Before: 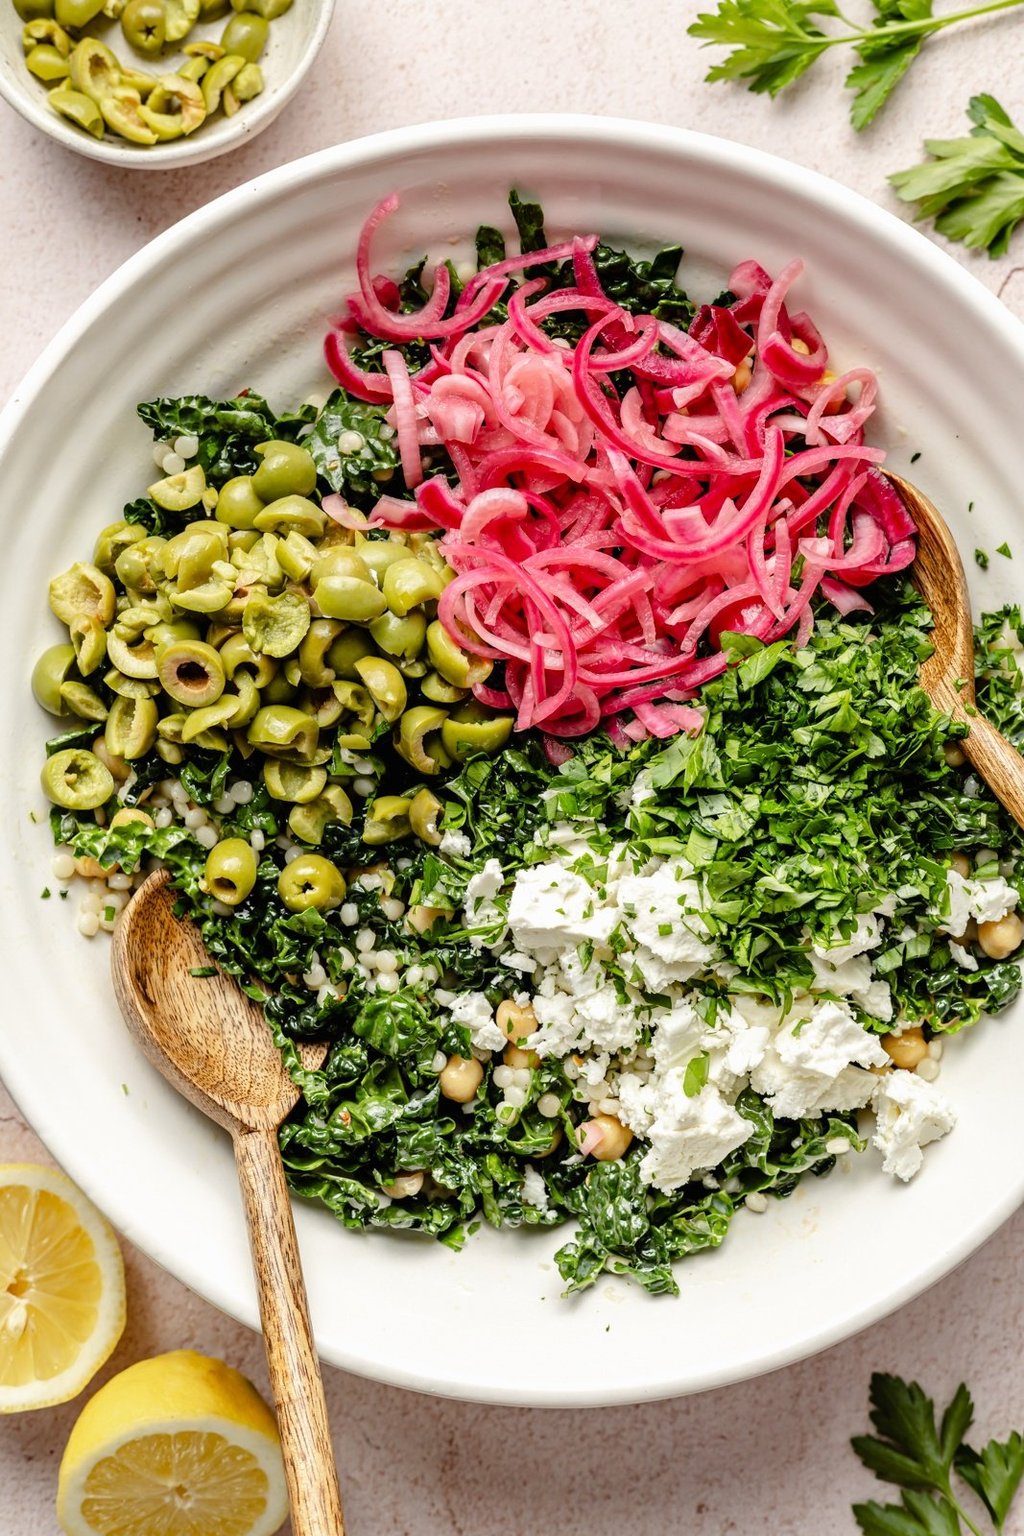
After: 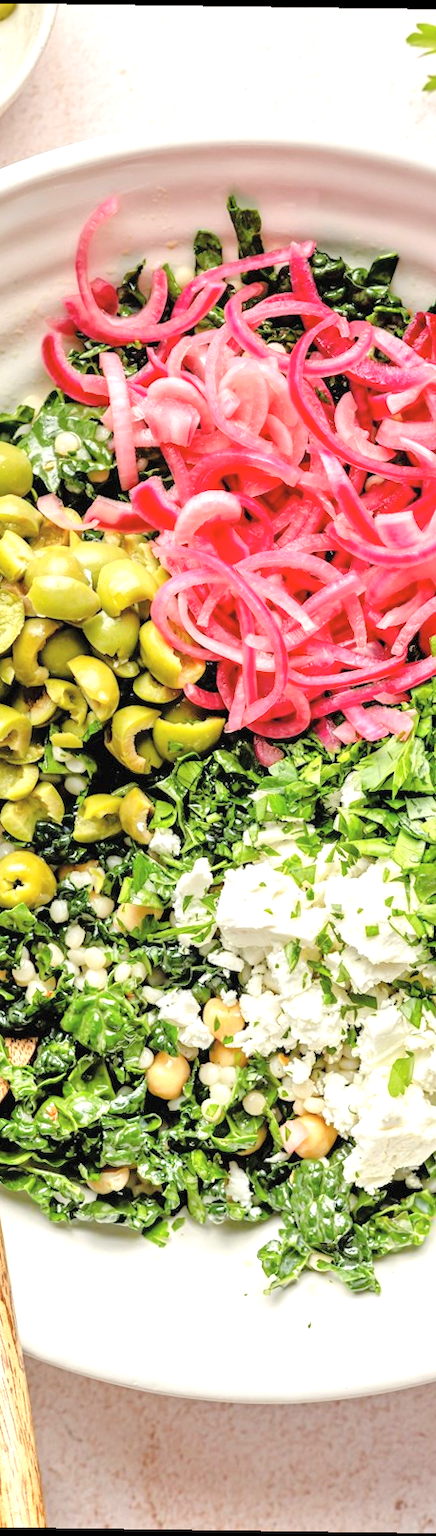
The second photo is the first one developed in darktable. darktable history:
crop: left 28.583%, right 29.231%
contrast brightness saturation: brightness 0.13
rotate and perspective: rotation 0.8°, automatic cropping off
tone equalizer: -7 EV 0.15 EV, -6 EV 0.6 EV, -5 EV 1.15 EV, -4 EV 1.33 EV, -3 EV 1.15 EV, -2 EV 0.6 EV, -1 EV 0.15 EV, mask exposure compensation -0.5 EV
exposure: exposure 0.493 EV, compensate highlight preservation false
